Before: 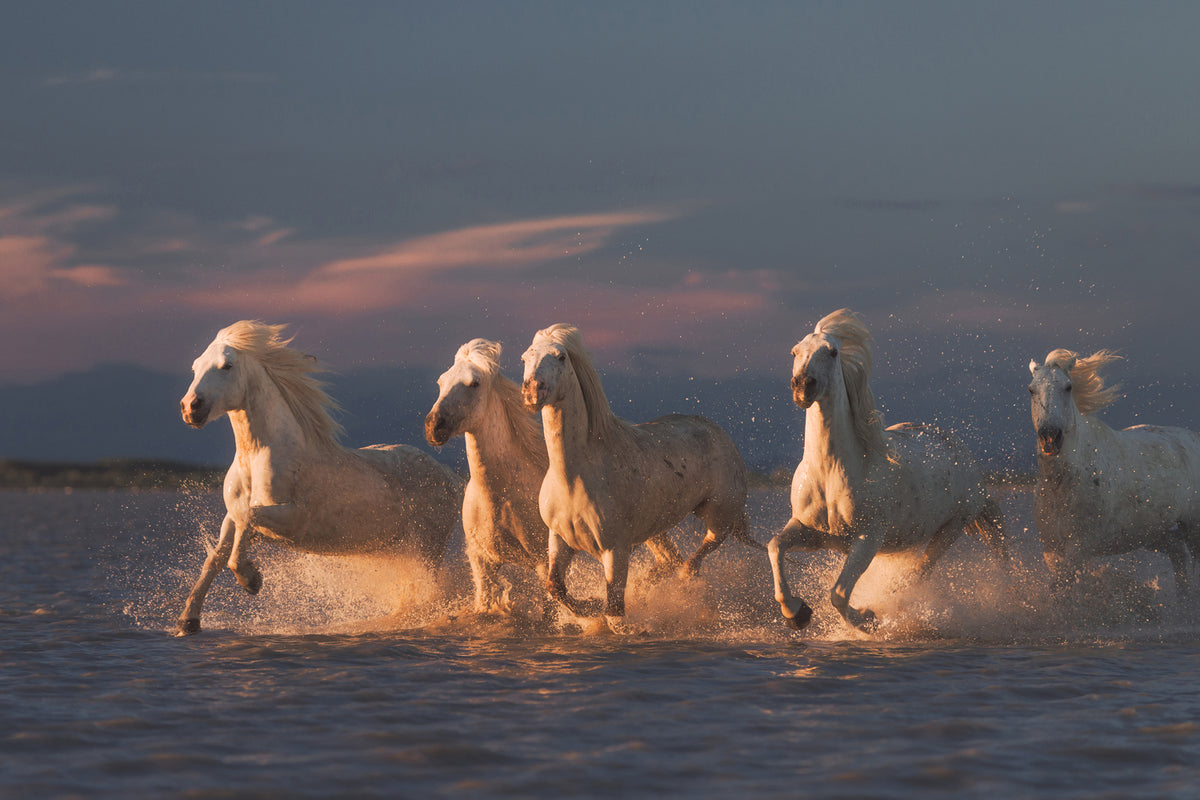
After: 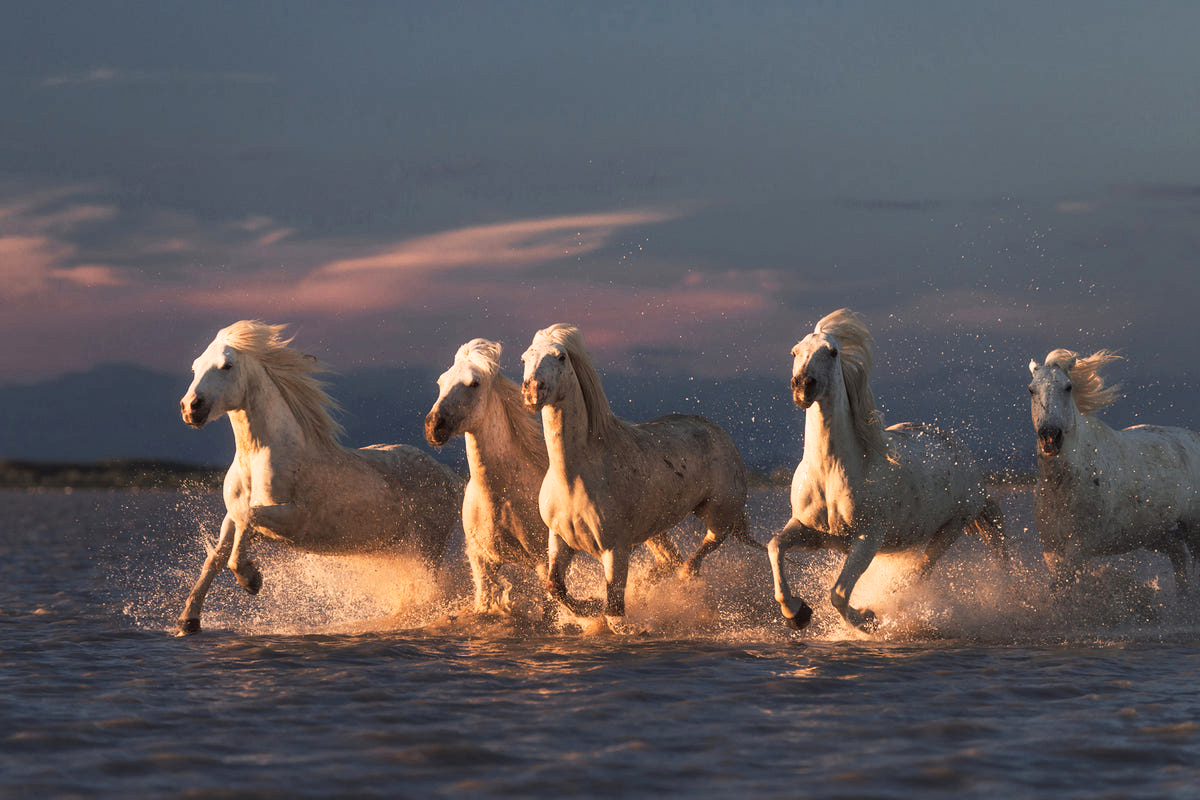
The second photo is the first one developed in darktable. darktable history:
tone curve: curves: ch0 [(0, 0) (0.003, 0) (0.011, 0.001) (0.025, 0.003) (0.044, 0.006) (0.069, 0.009) (0.1, 0.013) (0.136, 0.032) (0.177, 0.067) (0.224, 0.121) (0.277, 0.185) (0.335, 0.255) (0.399, 0.333) (0.468, 0.417) (0.543, 0.508) (0.623, 0.606) (0.709, 0.71) (0.801, 0.819) (0.898, 0.926) (1, 1)], color space Lab, independent channels, preserve colors none
shadows and highlights: shadows 29.2, highlights -29.21, low approximation 0.01, soften with gaussian
base curve: curves: ch0 [(0, 0) (0.666, 0.806) (1, 1)], preserve colors none
